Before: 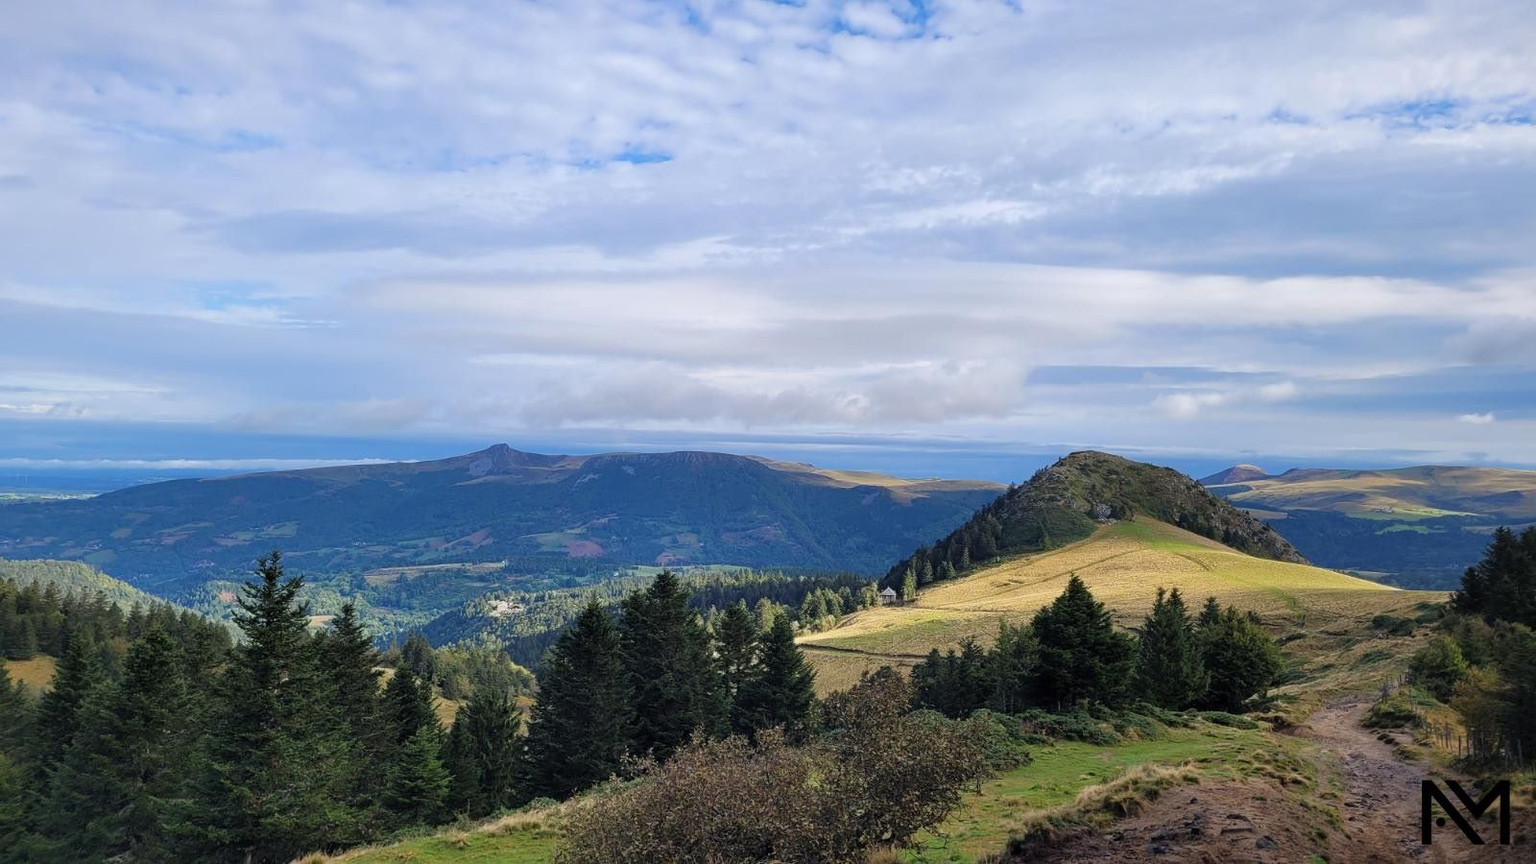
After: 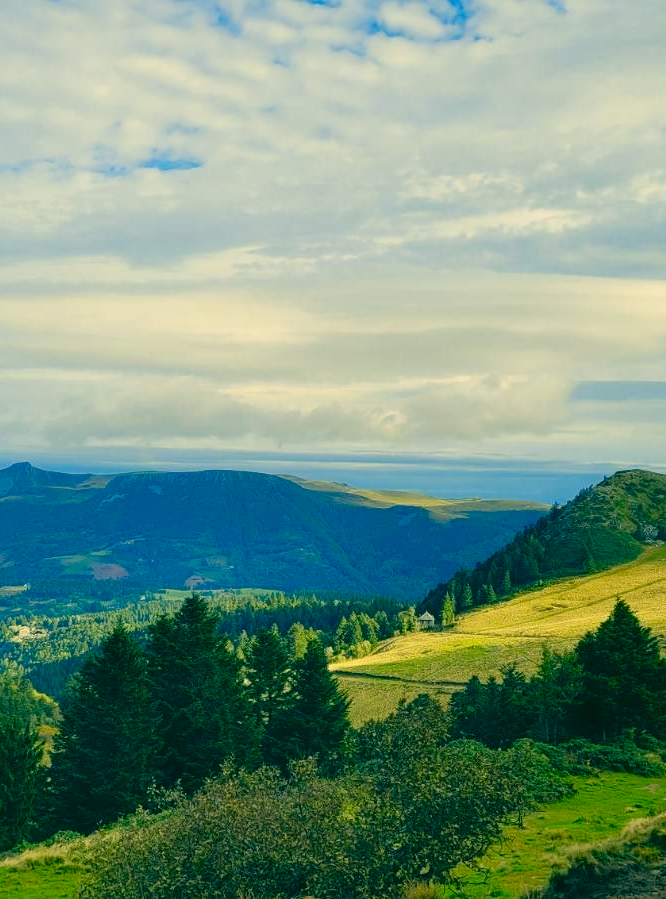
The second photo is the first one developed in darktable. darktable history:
color balance rgb: perceptual saturation grading › global saturation 35%, perceptual saturation grading › highlights -30%, perceptual saturation grading › shadows 35%, perceptual brilliance grading › global brilliance 3%, perceptual brilliance grading › highlights -3%, perceptual brilliance grading › shadows 3%
color correction: highlights a* 1.83, highlights b* 34.02, shadows a* -36.68, shadows b* -5.48
crop: left 31.229%, right 27.105%
